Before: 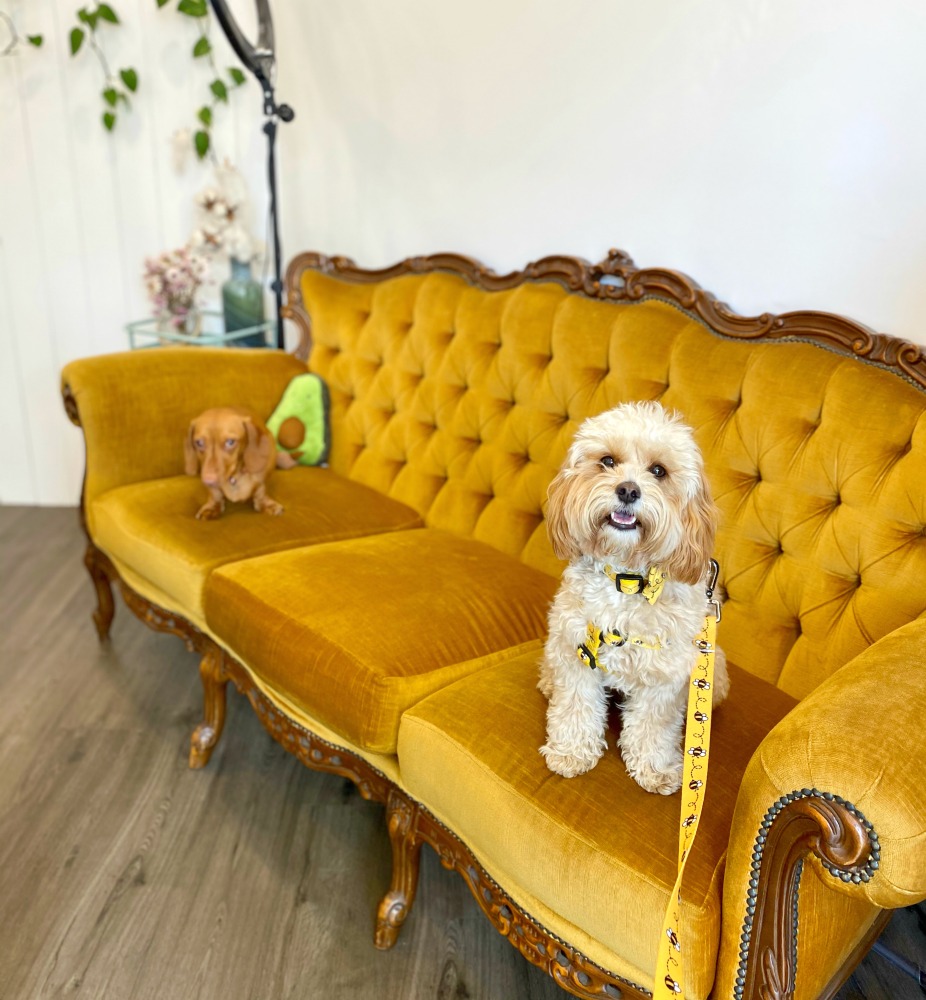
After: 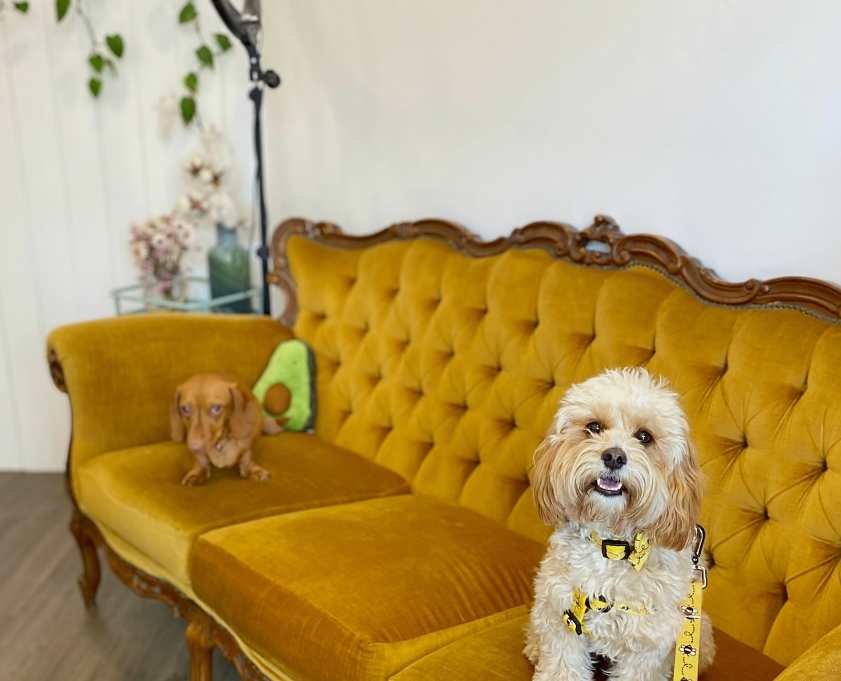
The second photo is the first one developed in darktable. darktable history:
tone equalizer: -8 EV 0.227 EV, -7 EV 0.415 EV, -6 EV 0.382 EV, -5 EV 0.227 EV, -3 EV -0.284 EV, -2 EV -0.431 EV, -1 EV -0.409 EV, +0 EV -0.224 EV, mask exposure compensation -0.497 EV
sharpen: radius 1.47, amount 0.407, threshold 1.305
crop: left 1.521%, top 3.402%, right 7.56%, bottom 28.471%
